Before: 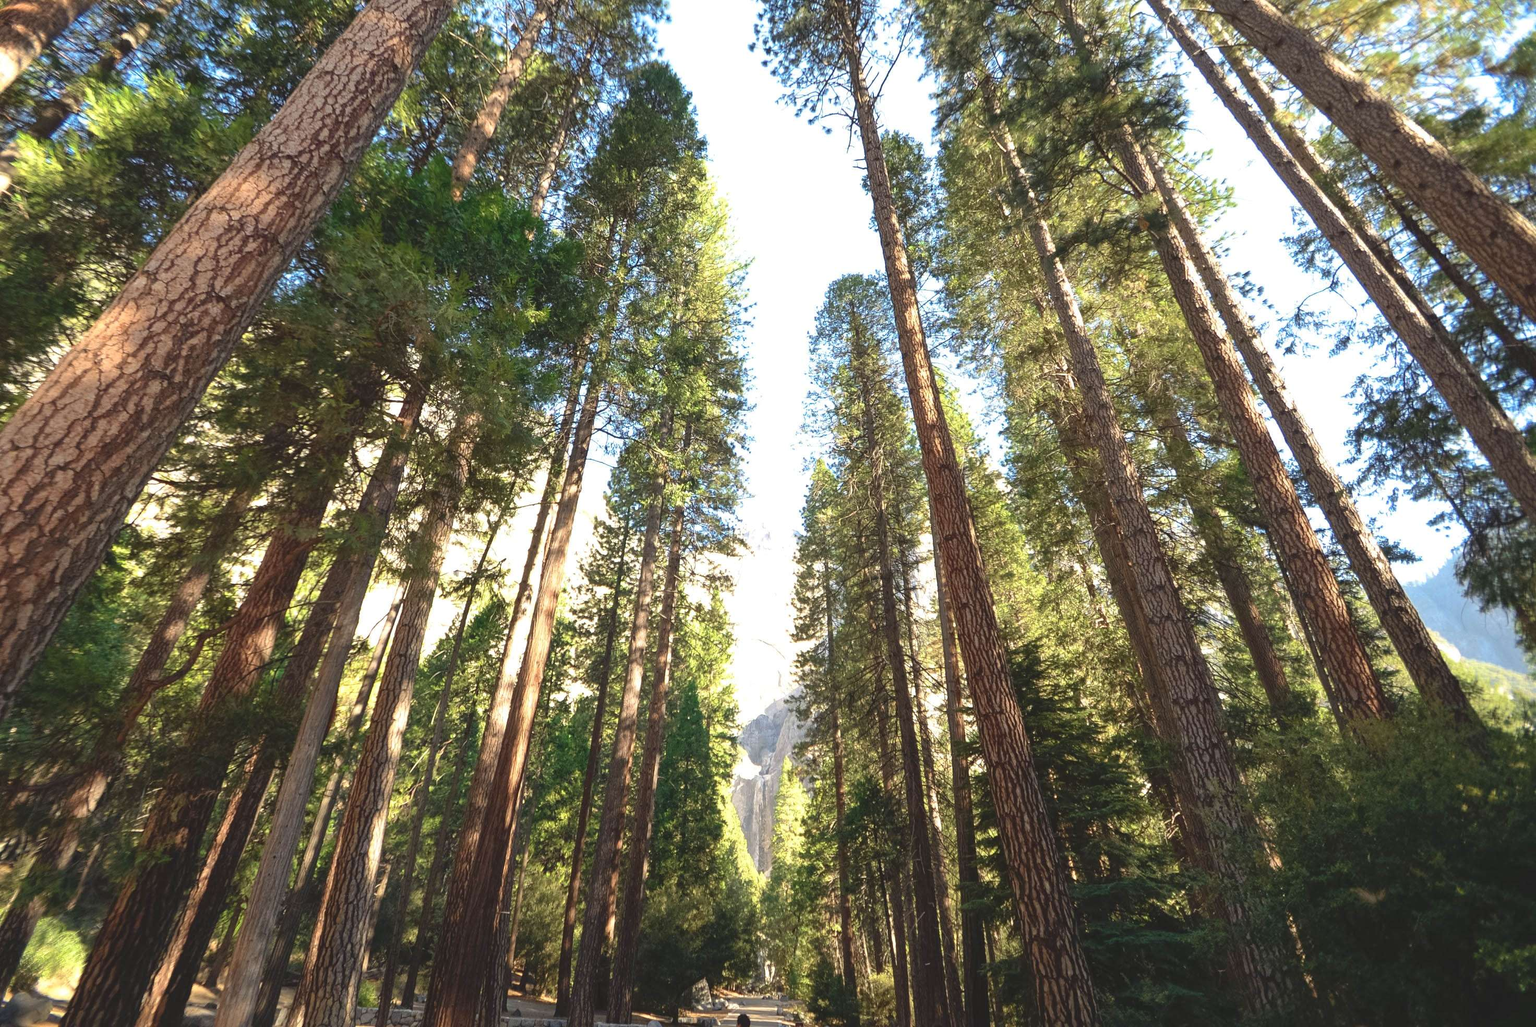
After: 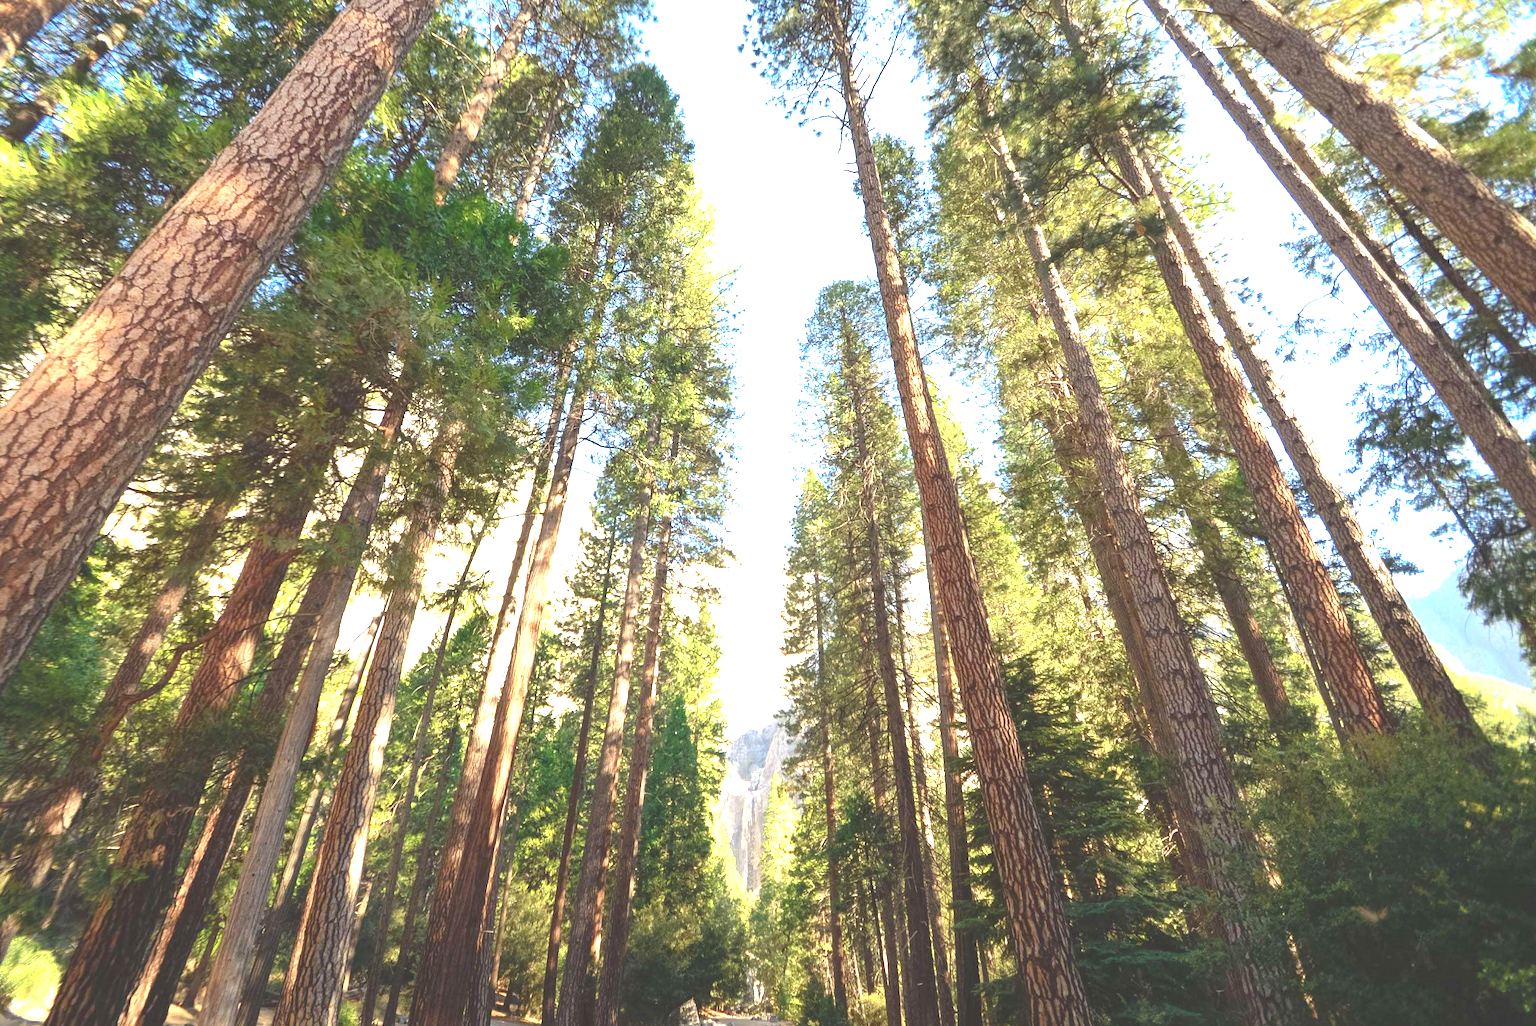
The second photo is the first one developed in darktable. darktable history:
crop: left 1.743%, right 0.268%, bottom 2.011%
contrast brightness saturation: contrast -0.11
exposure: black level correction 0, exposure 1.125 EV, compensate exposure bias true, compensate highlight preservation false
tone equalizer: on, module defaults
